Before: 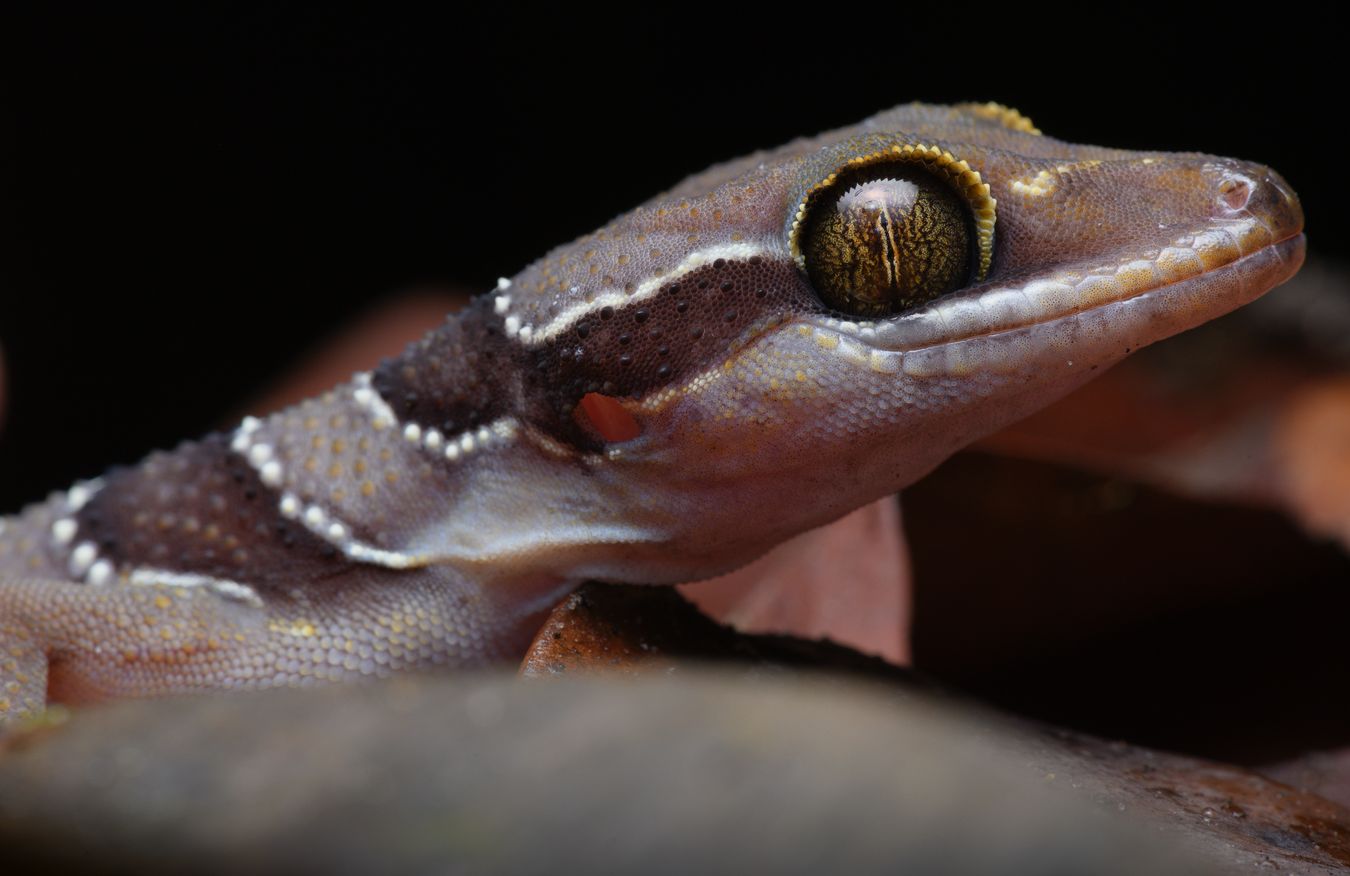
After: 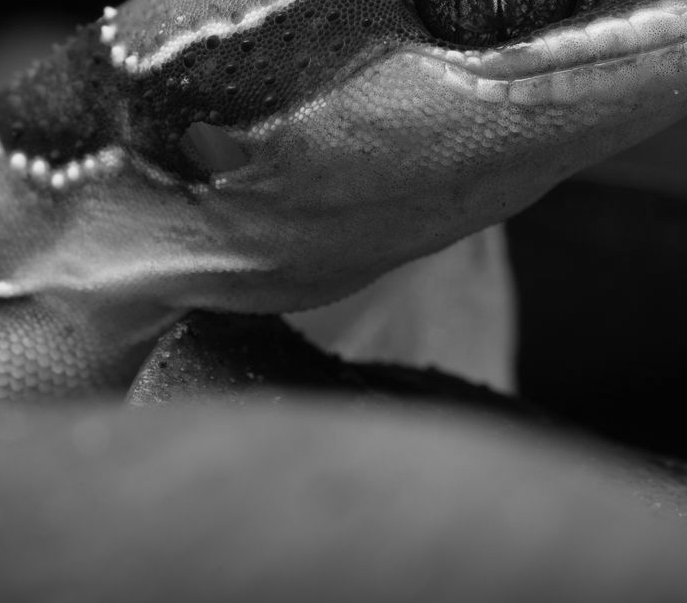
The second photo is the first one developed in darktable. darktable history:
crop and rotate: left 29.237%, top 31.152%, right 19.807%
color balance rgb: perceptual saturation grading › global saturation 40%, global vibrance 15%
monochrome: on, module defaults
